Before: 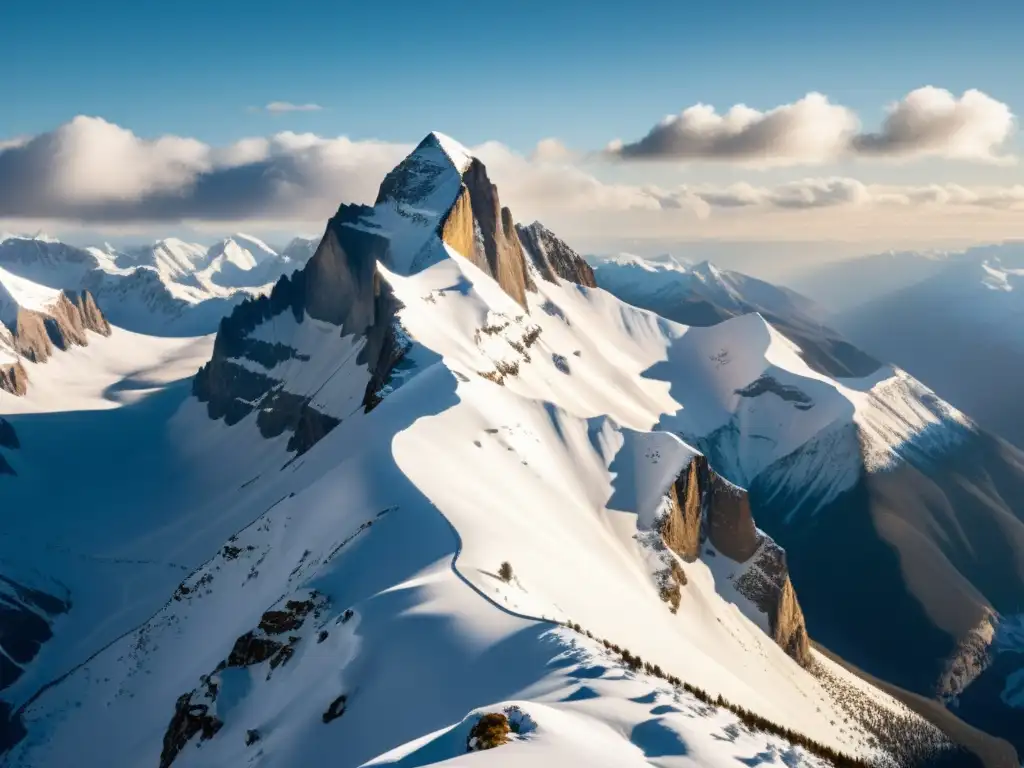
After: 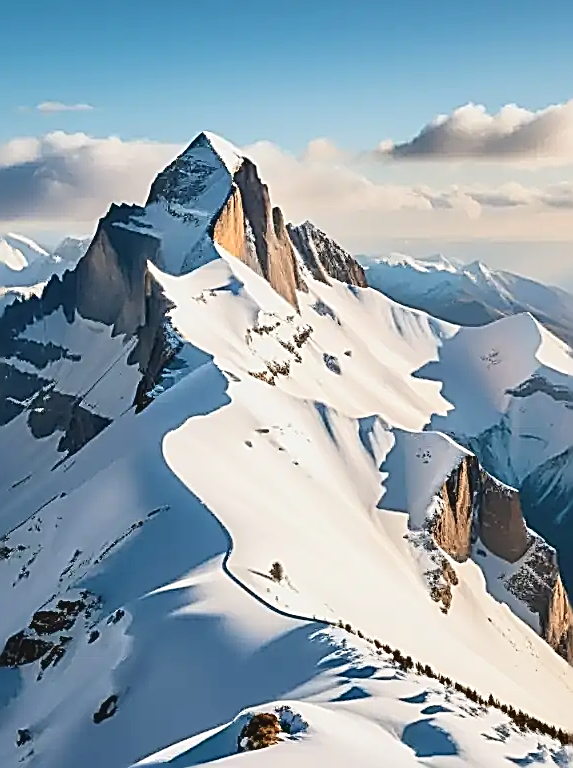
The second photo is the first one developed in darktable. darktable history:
sharpen: amount 1.997
crop and rotate: left 22.412%, right 21.613%
color zones: curves: ch1 [(0, 0.455) (0.063, 0.455) (0.286, 0.495) (0.429, 0.5) (0.571, 0.5) (0.714, 0.5) (0.857, 0.5) (1, 0.455)]; ch2 [(0, 0.532) (0.063, 0.521) (0.233, 0.447) (0.429, 0.489) (0.571, 0.5) (0.714, 0.5) (0.857, 0.5) (1, 0.532)]
tone curve: curves: ch0 [(0, 0.047) (0.199, 0.263) (0.47, 0.555) (0.805, 0.839) (1, 0.962)], color space Lab, independent channels, preserve colors none
